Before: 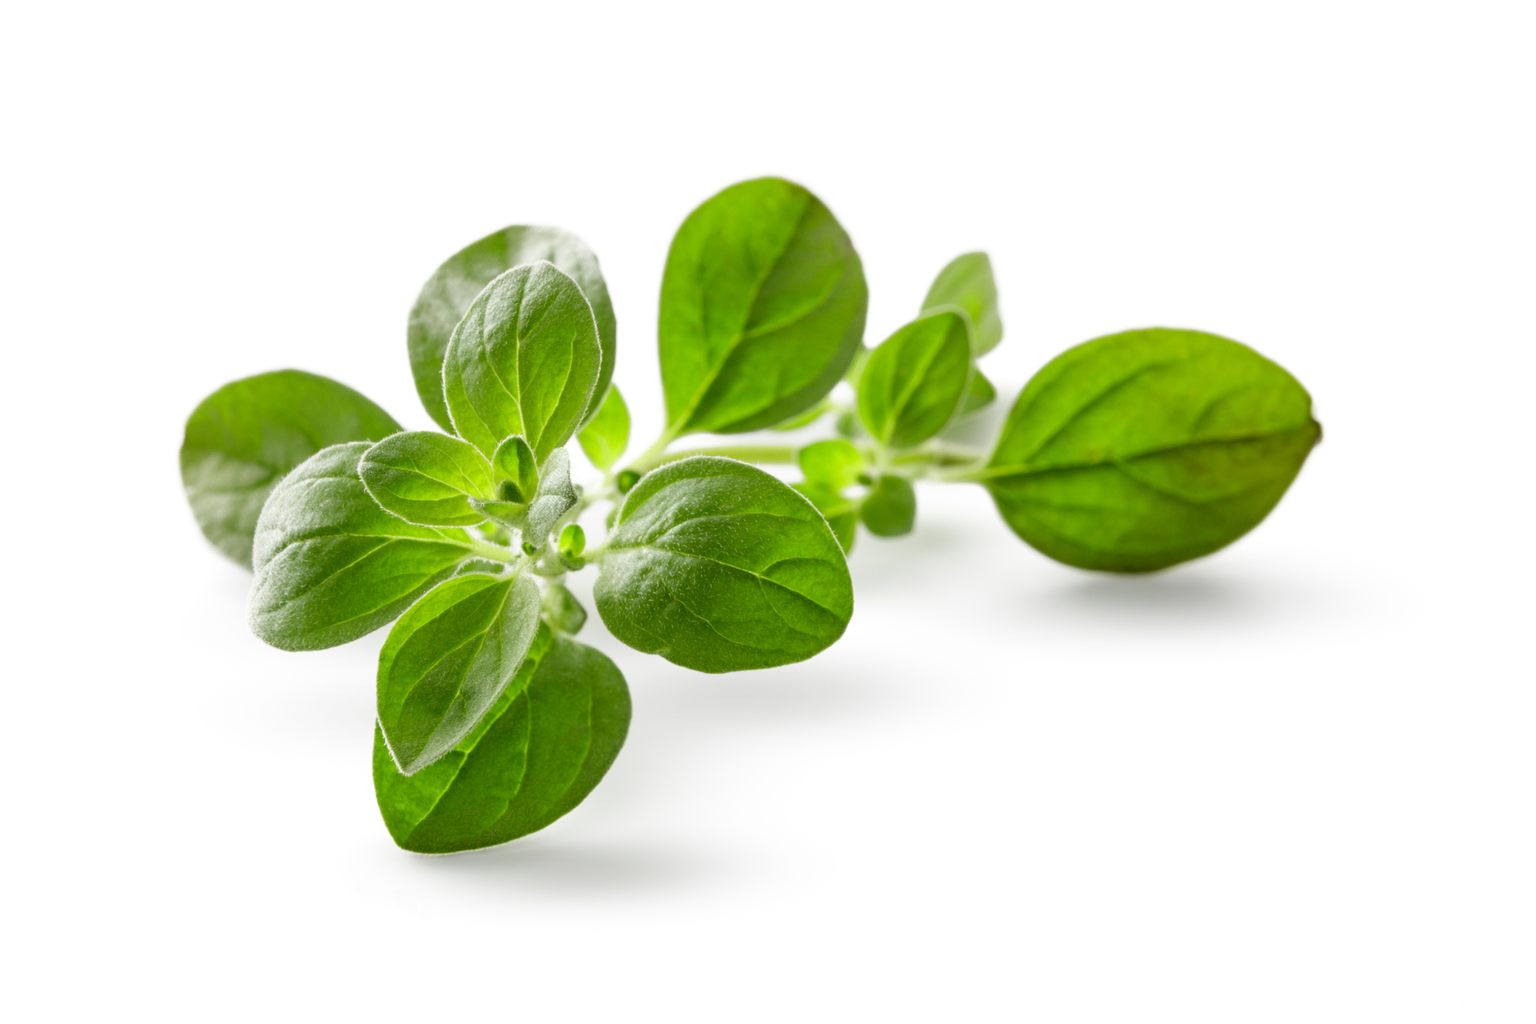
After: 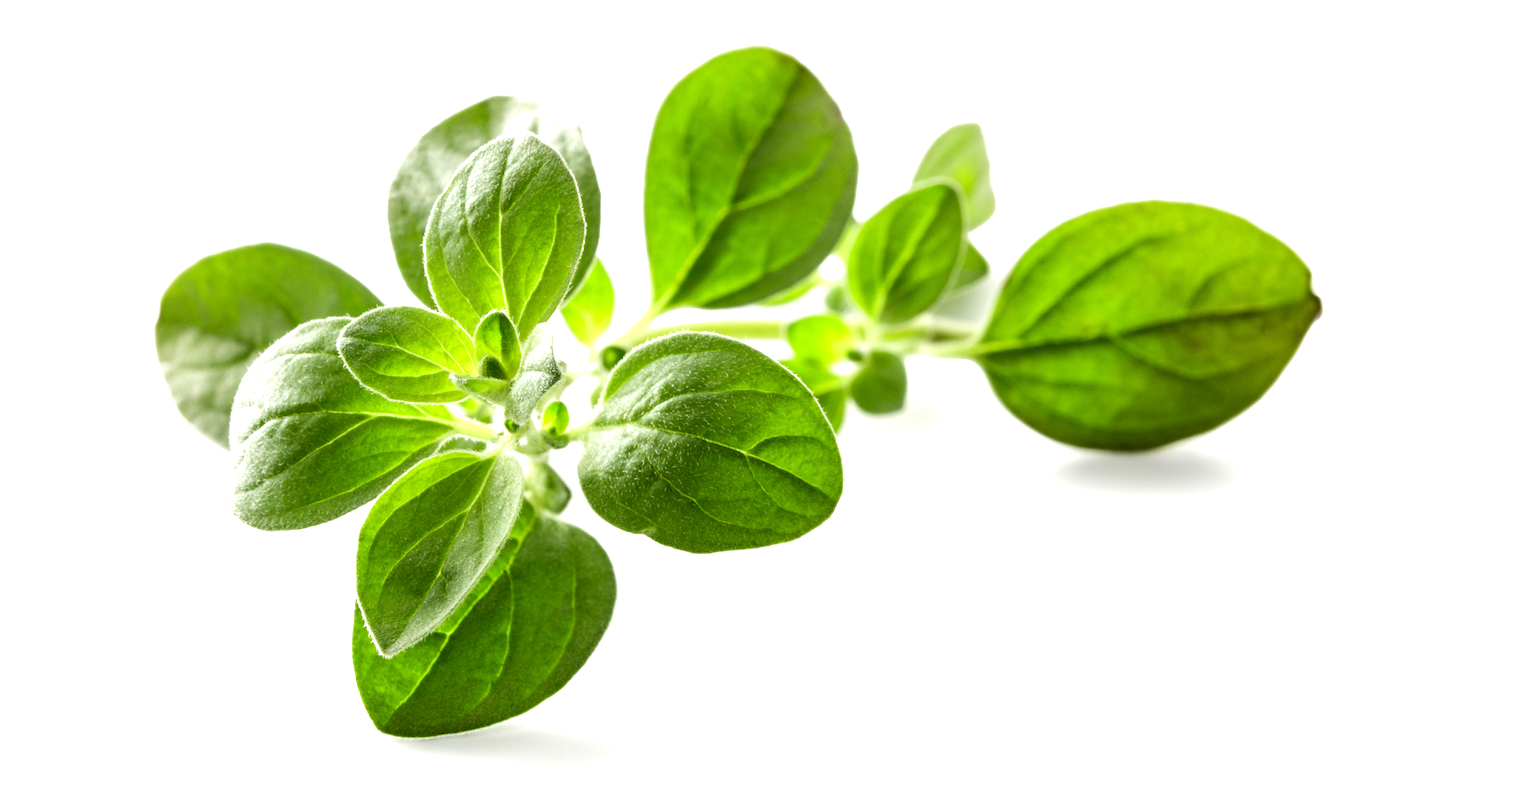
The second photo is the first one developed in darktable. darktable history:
tone equalizer: -8 EV -0.723 EV, -7 EV -0.736 EV, -6 EV -0.573 EV, -5 EV -0.379 EV, -3 EV 0.401 EV, -2 EV 0.6 EV, -1 EV 0.699 EV, +0 EV 0.774 EV, edges refinement/feathering 500, mask exposure compensation -1.57 EV, preserve details no
crop and rotate: left 1.839%, top 12.885%, right 0.261%, bottom 9.6%
